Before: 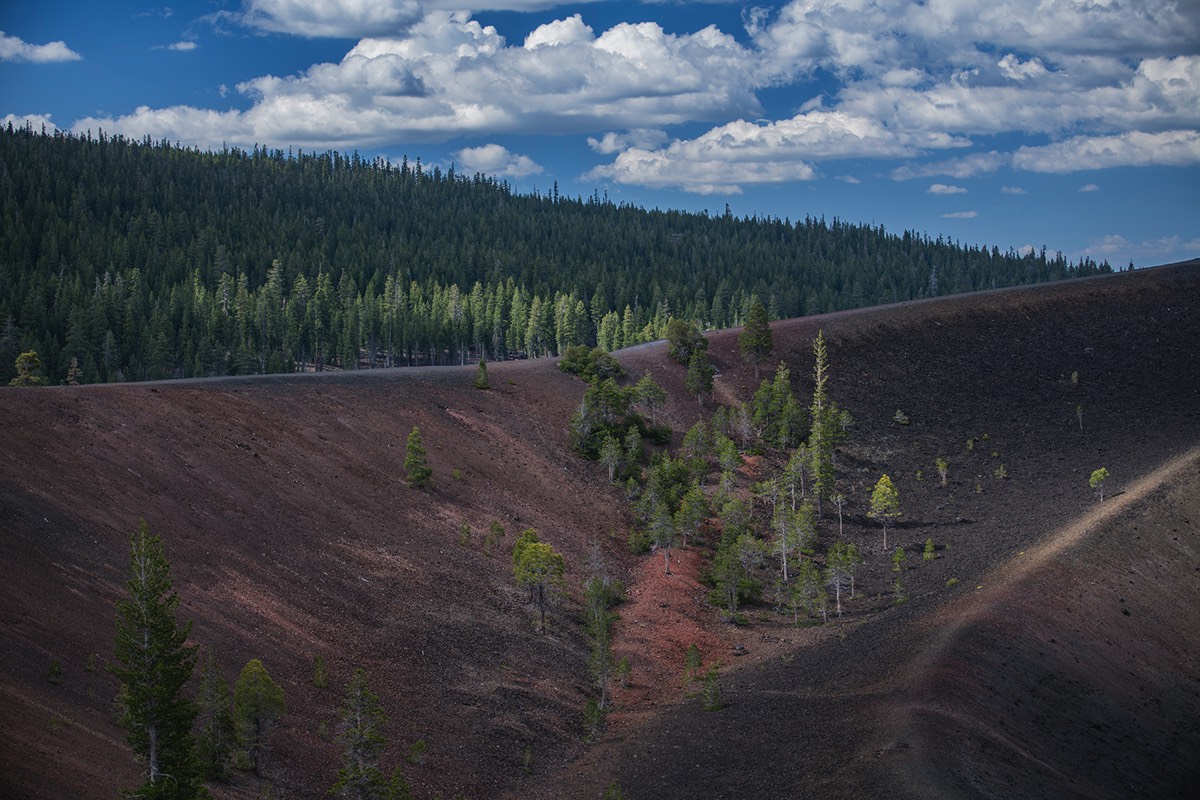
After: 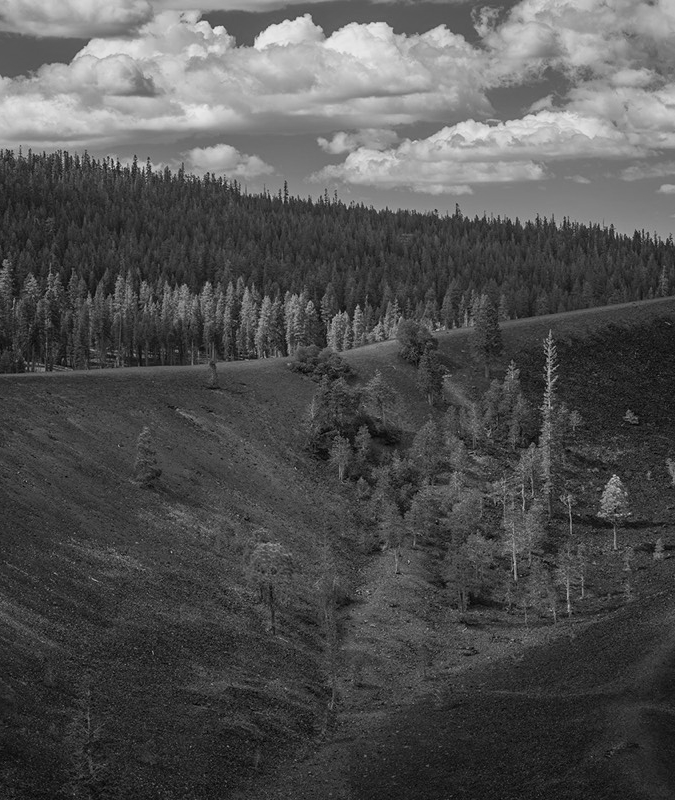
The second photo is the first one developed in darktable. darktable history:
crop and rotate: left 22.516%, right 21.234%
monochrome: a 32, b 64, size 2.3
vignetting: brightness -0.233, saturation 0.141
shadows and highlights: shadows -62.32, white point adjustment -5.22, highlights 61.59
